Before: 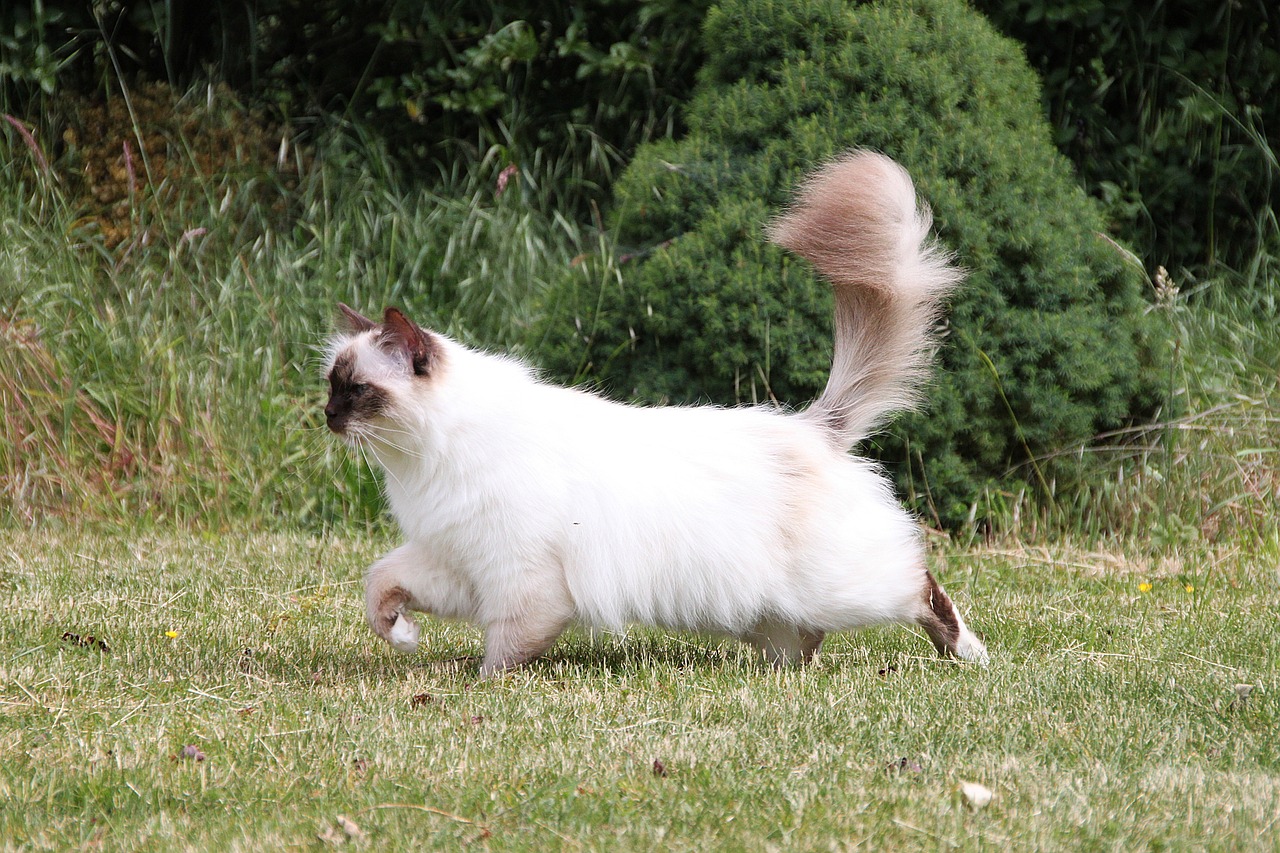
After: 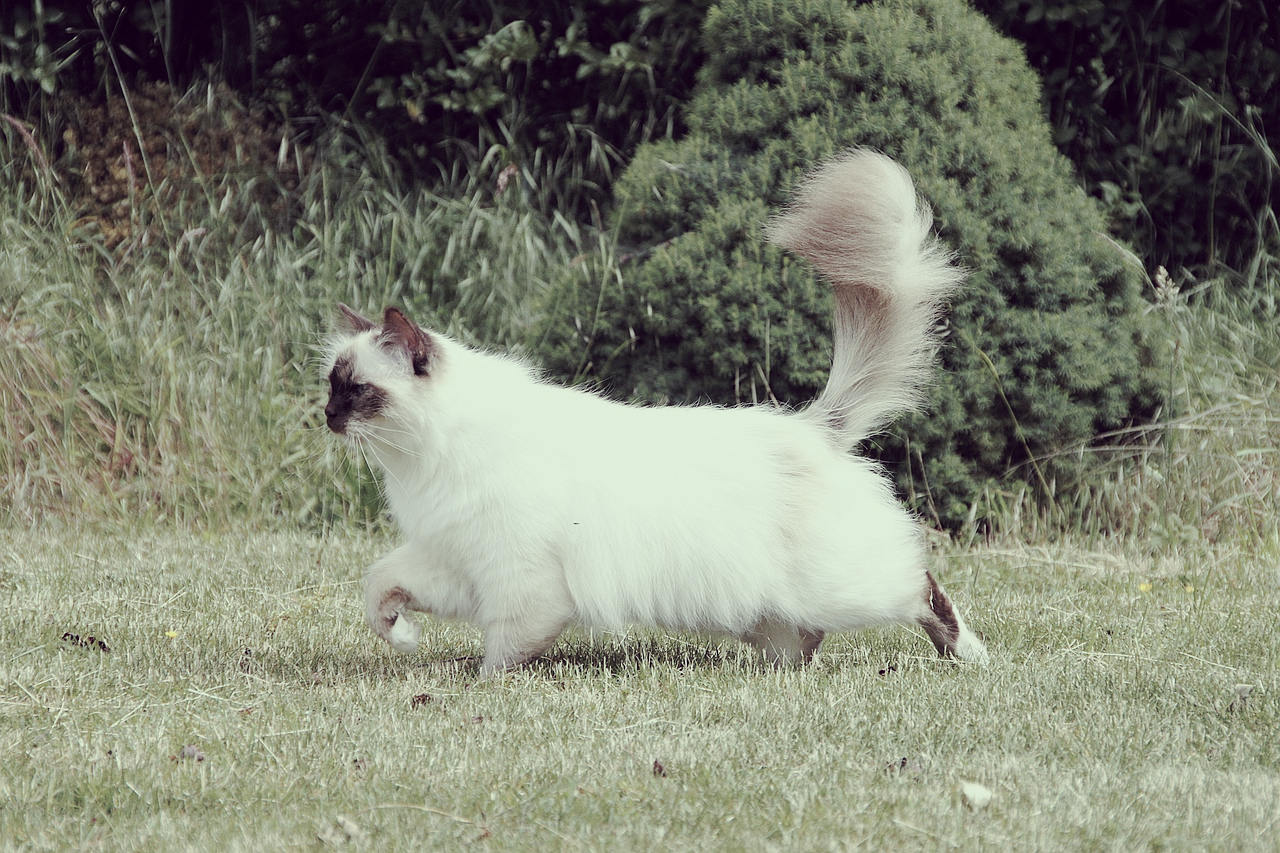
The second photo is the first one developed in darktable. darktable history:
color correction: highlights a* -20.59, highlights b* 20.16, shadows a* 19.85, shadows b* -20.95, saturation 0.463
tone equalizer: on, module defaults
base curve: curves: ch0 [(0, 0) (0.073, 0.04) (0.157, 0.139) (0.492, 0.492) (0.758, 0.758) (1, 1)], preserve colors none
tone curve: curves: ch0 [(0, 0) (0.004, 0.008) (0.077, 0.156) (0.169, 0.29) (0.774, 0.774) (0.988, 0.926)], preserve colors none
